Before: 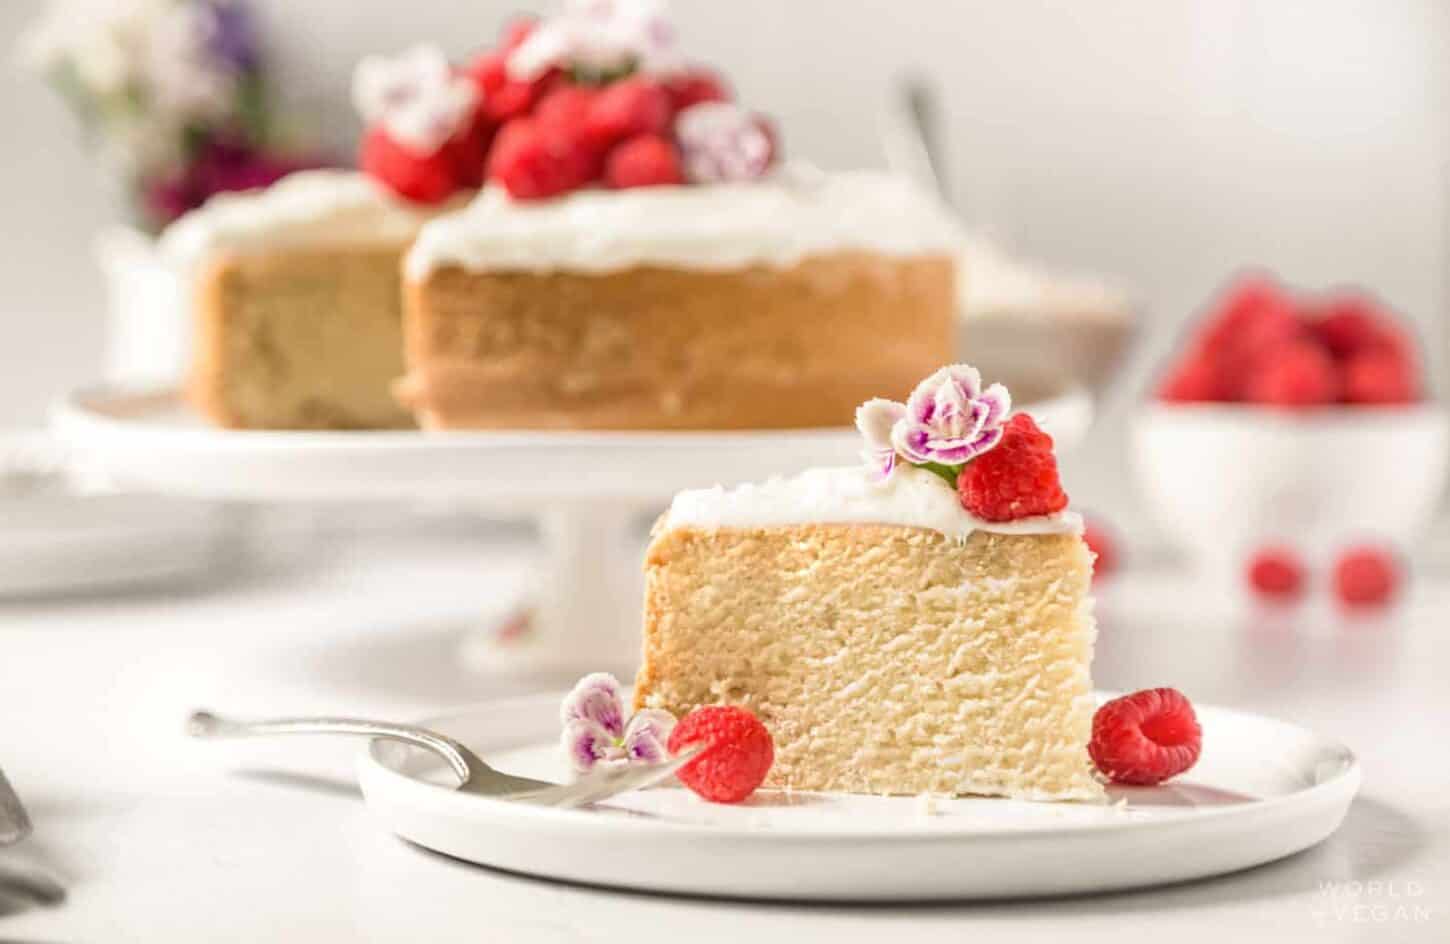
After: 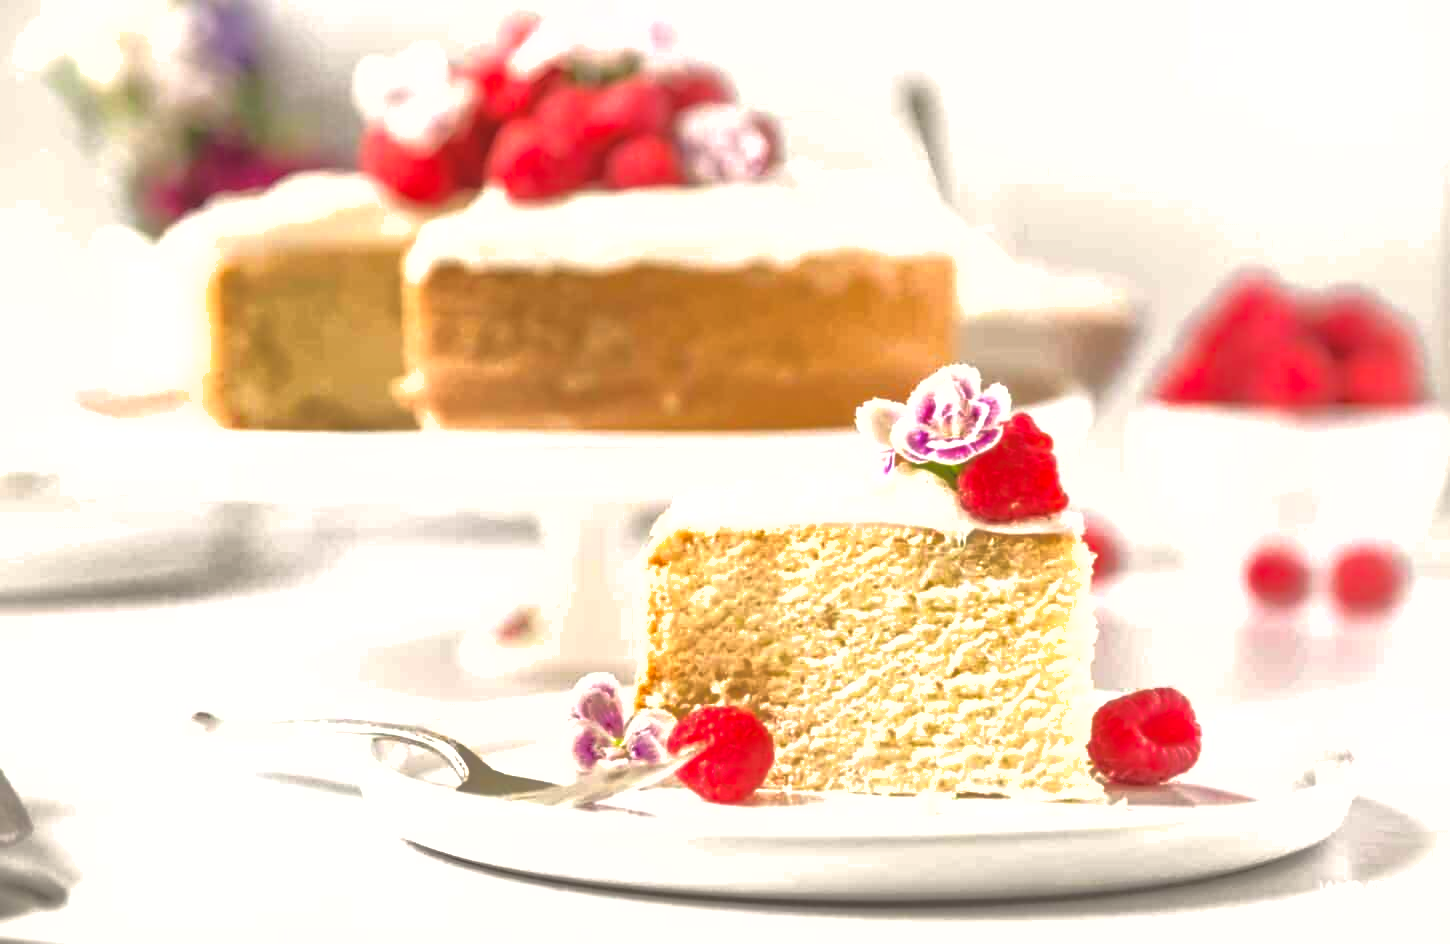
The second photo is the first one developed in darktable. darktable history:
exposure: black level correction -0.005, exposure 0.622 EV, compensate highlight preservation false
shadows and highlights: on, module defaults
